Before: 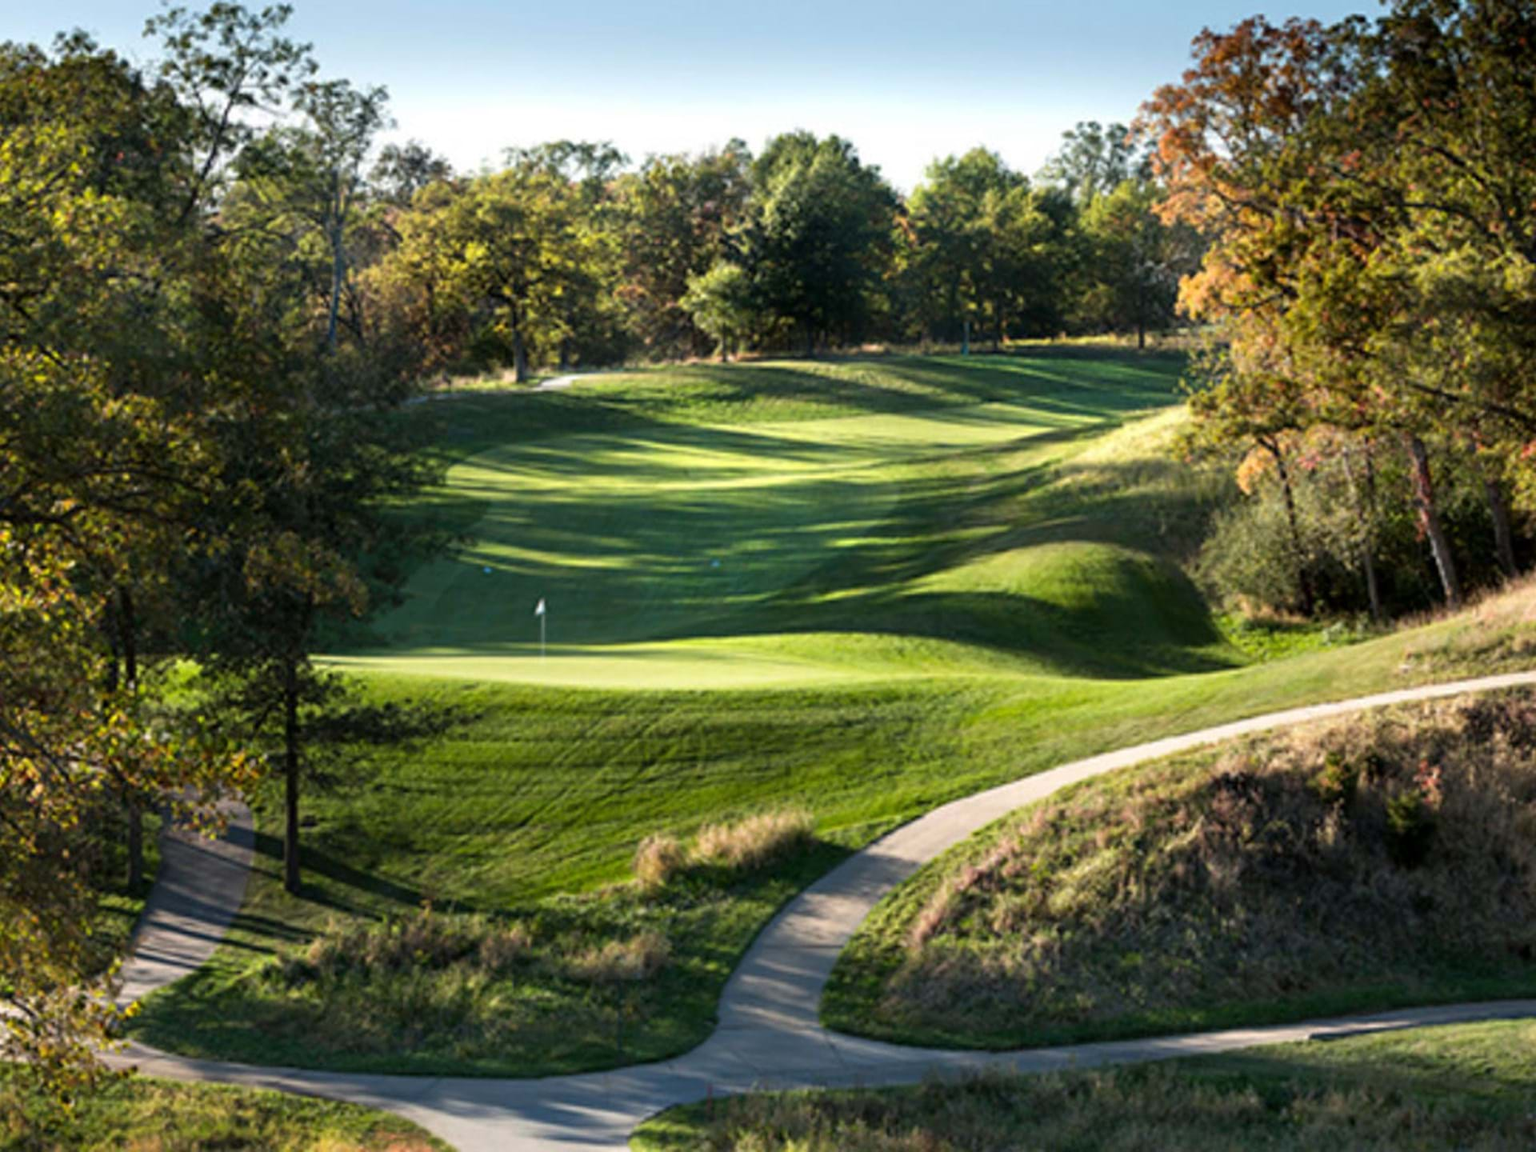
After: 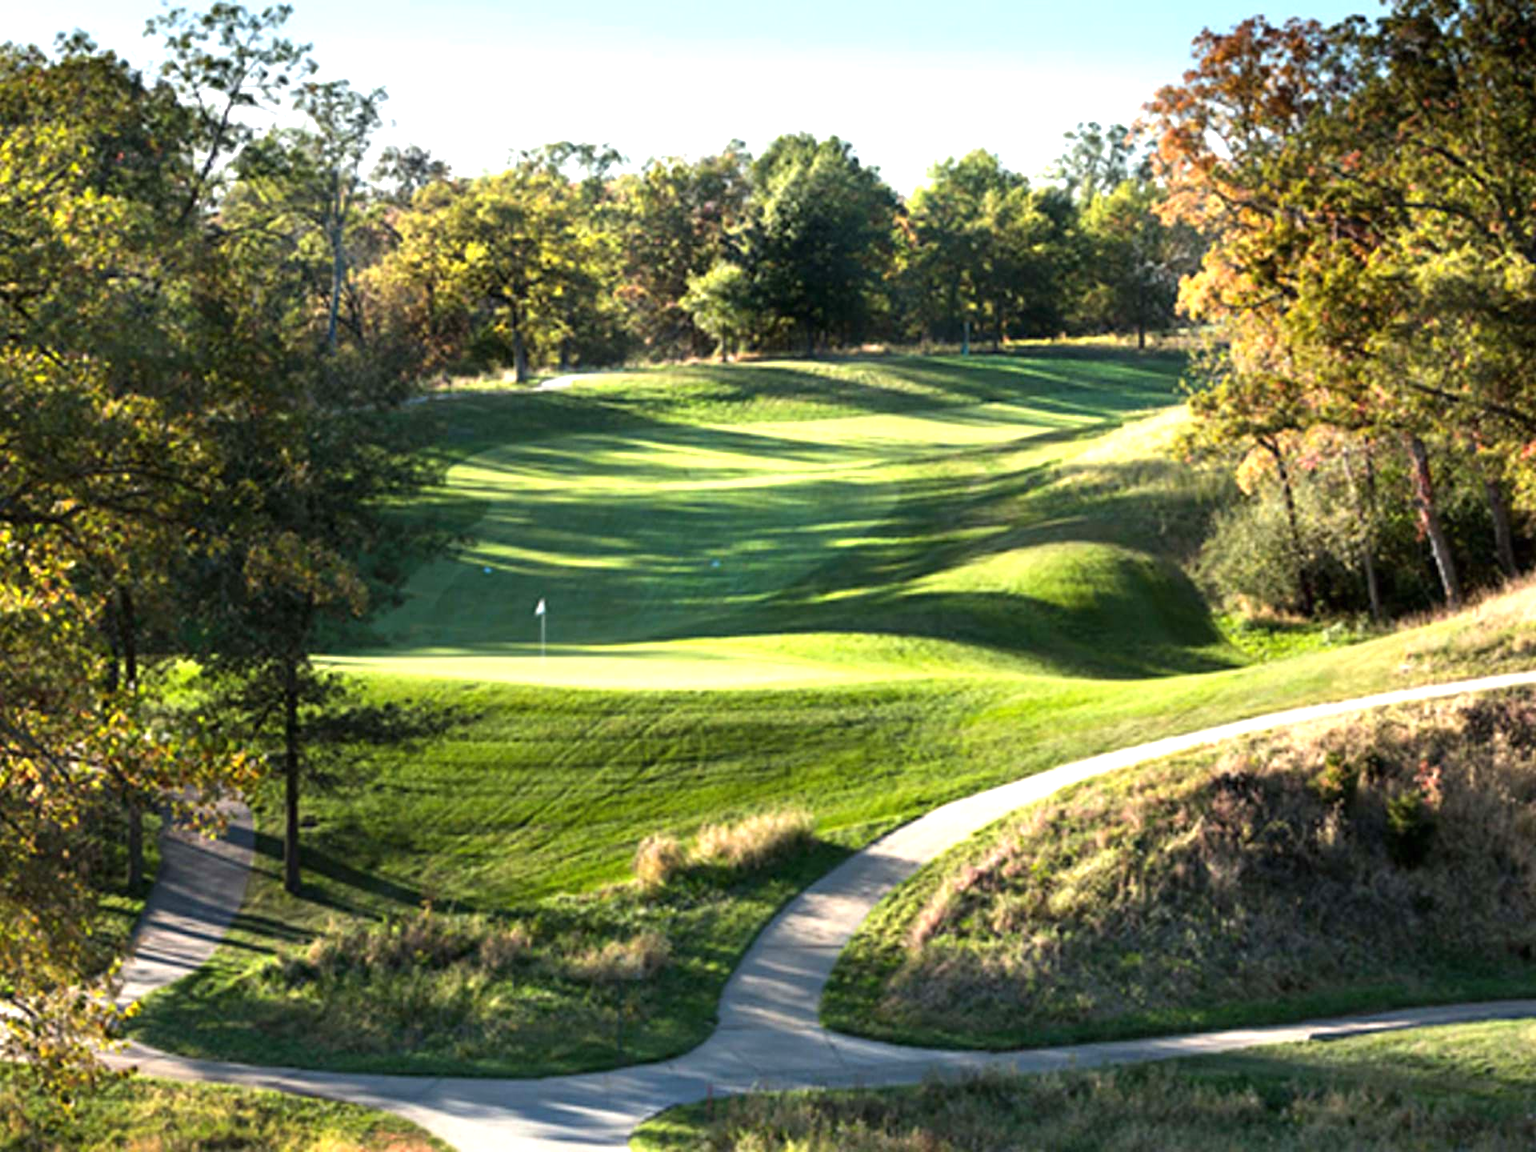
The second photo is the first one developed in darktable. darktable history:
color balance rgb: shadows lift › luminance -10%, highlights gain › luminance 10%, saturation formula JzAzBz (2021)
exposure: black level correction 0, exposure 0.7 EV, compensate exposure bias true, compensate highlight preservation false
